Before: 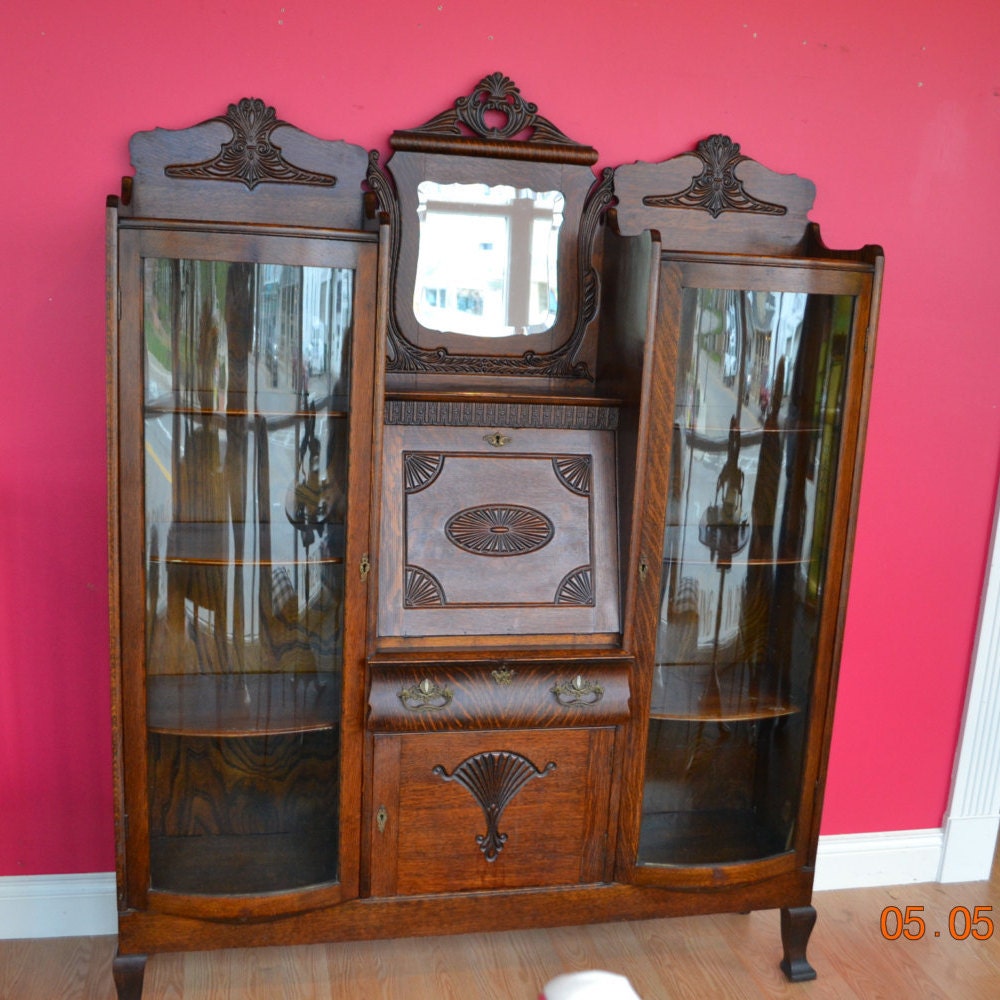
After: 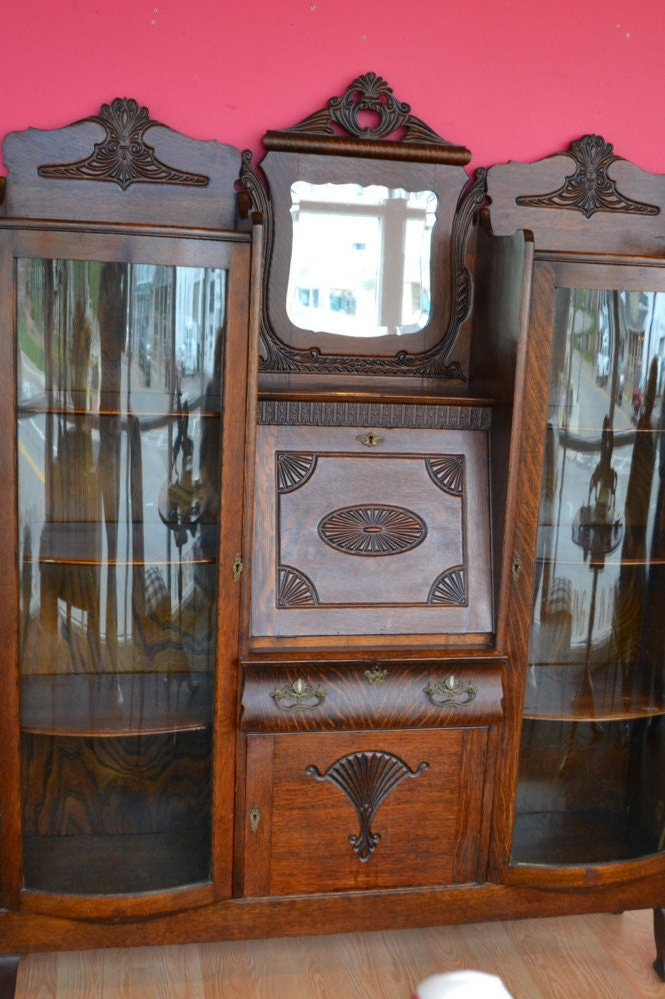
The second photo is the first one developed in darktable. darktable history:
crop and rotate: left 12.774%, right 20.649%
